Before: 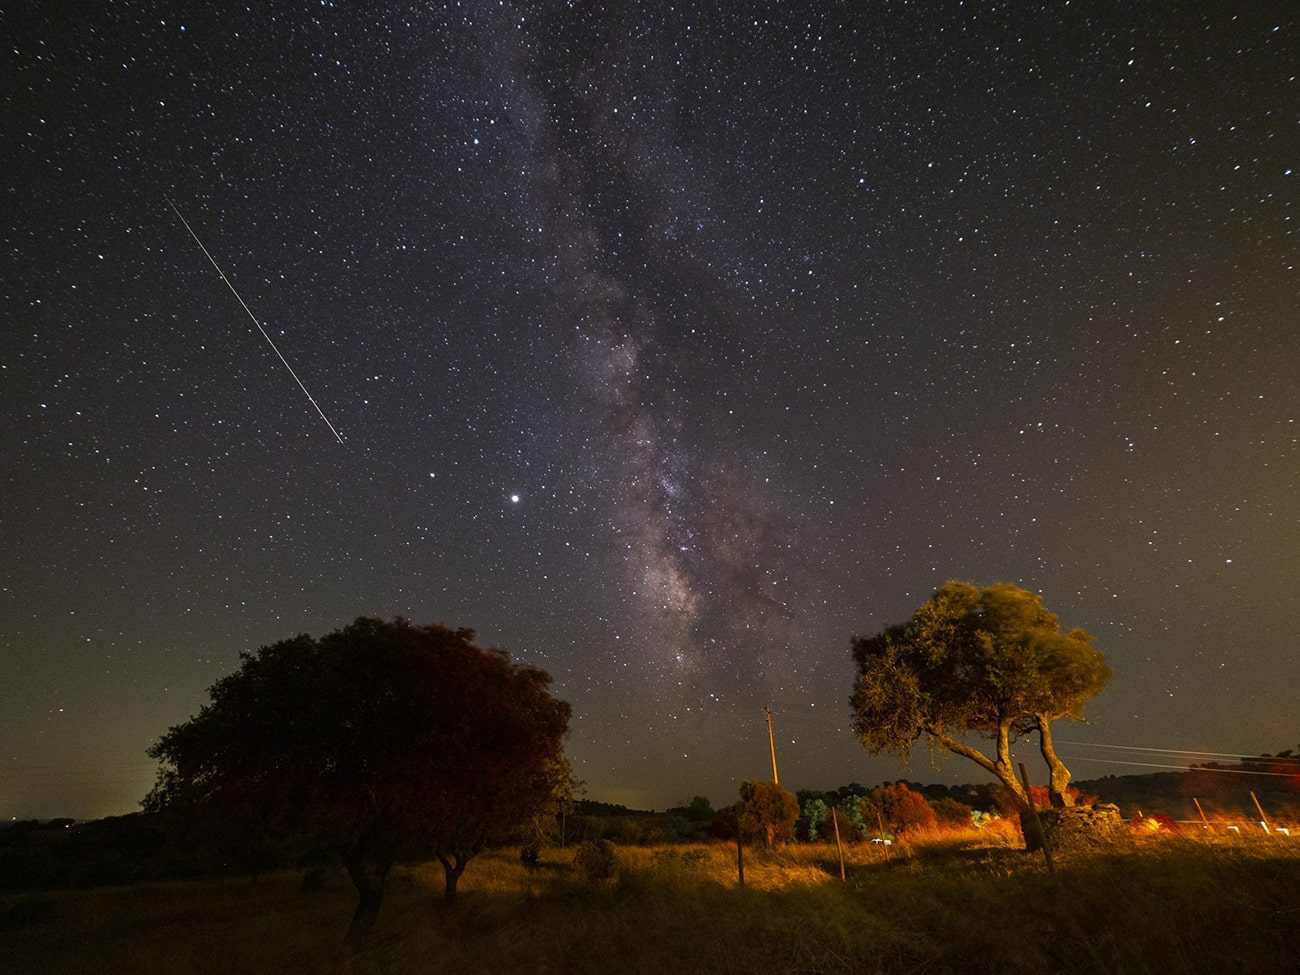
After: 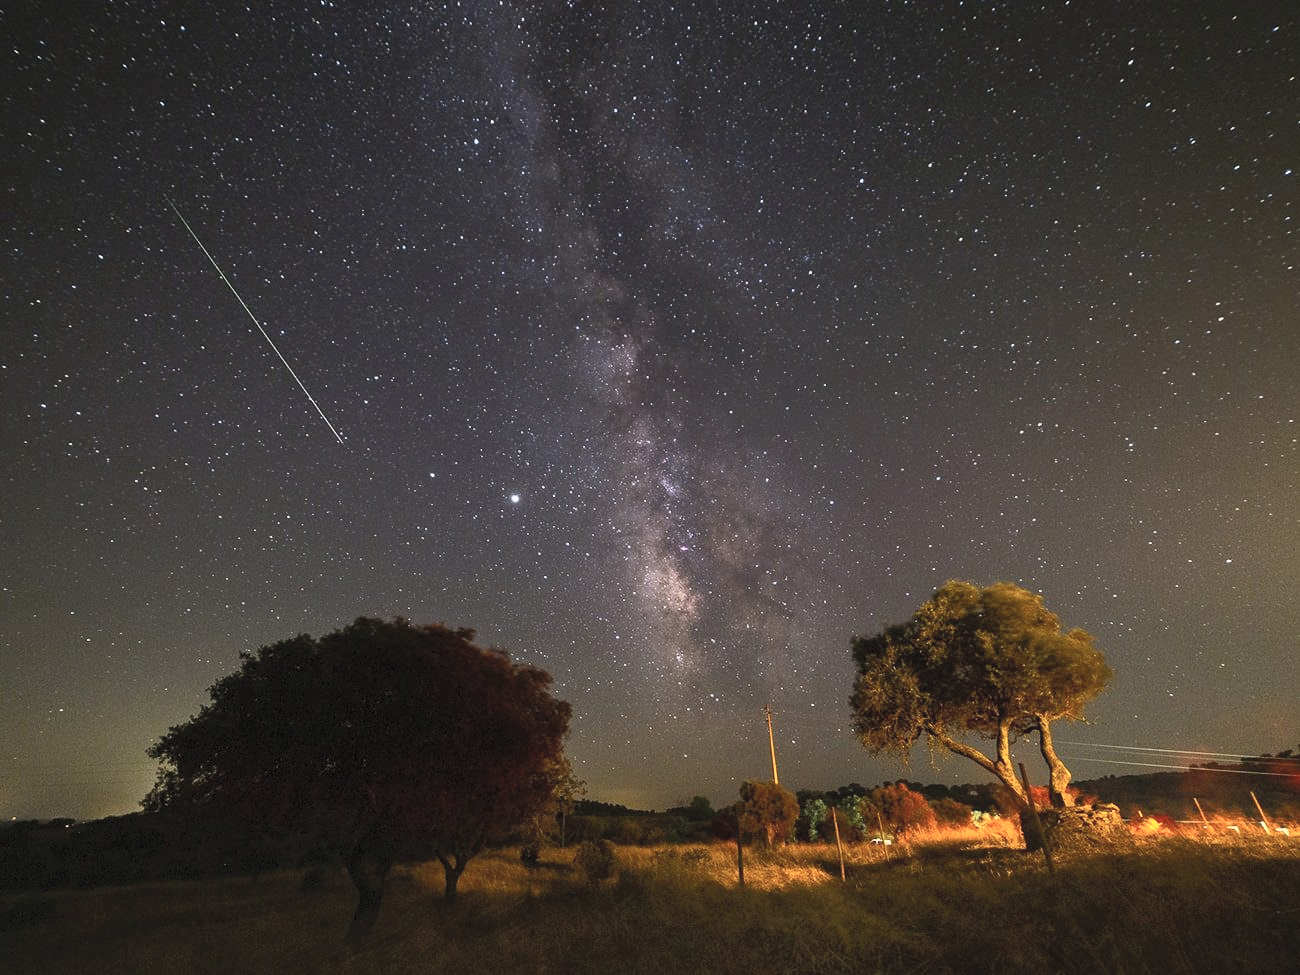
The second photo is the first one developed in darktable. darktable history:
graduated density: on, module defaults
contrast brightness saturation: contrast 0.39, brightness 0.53
